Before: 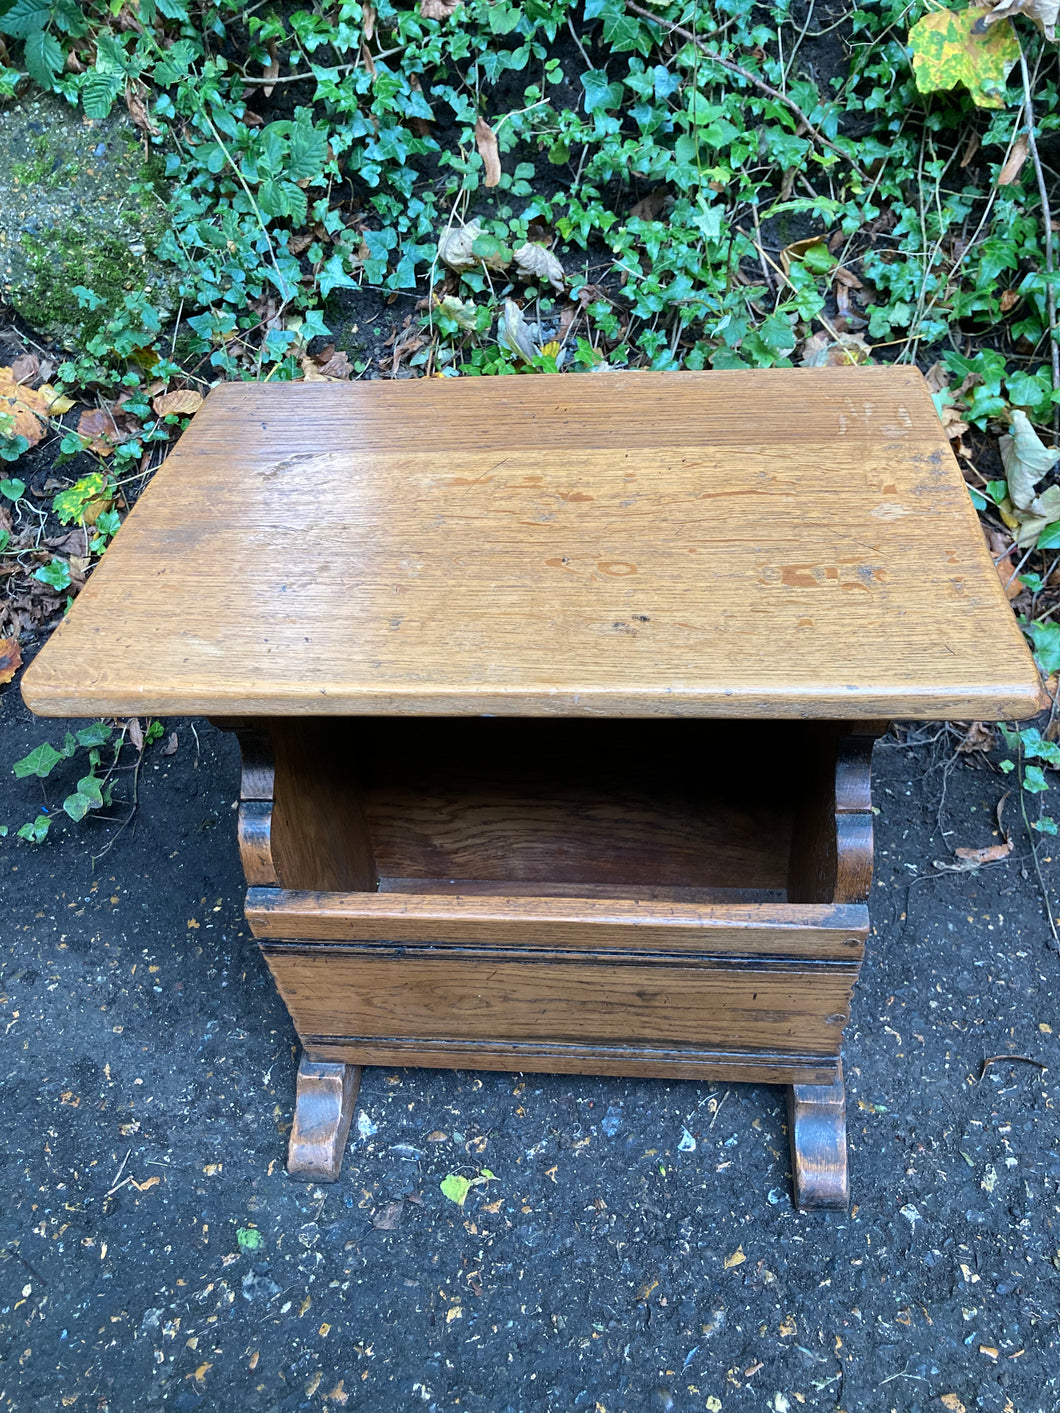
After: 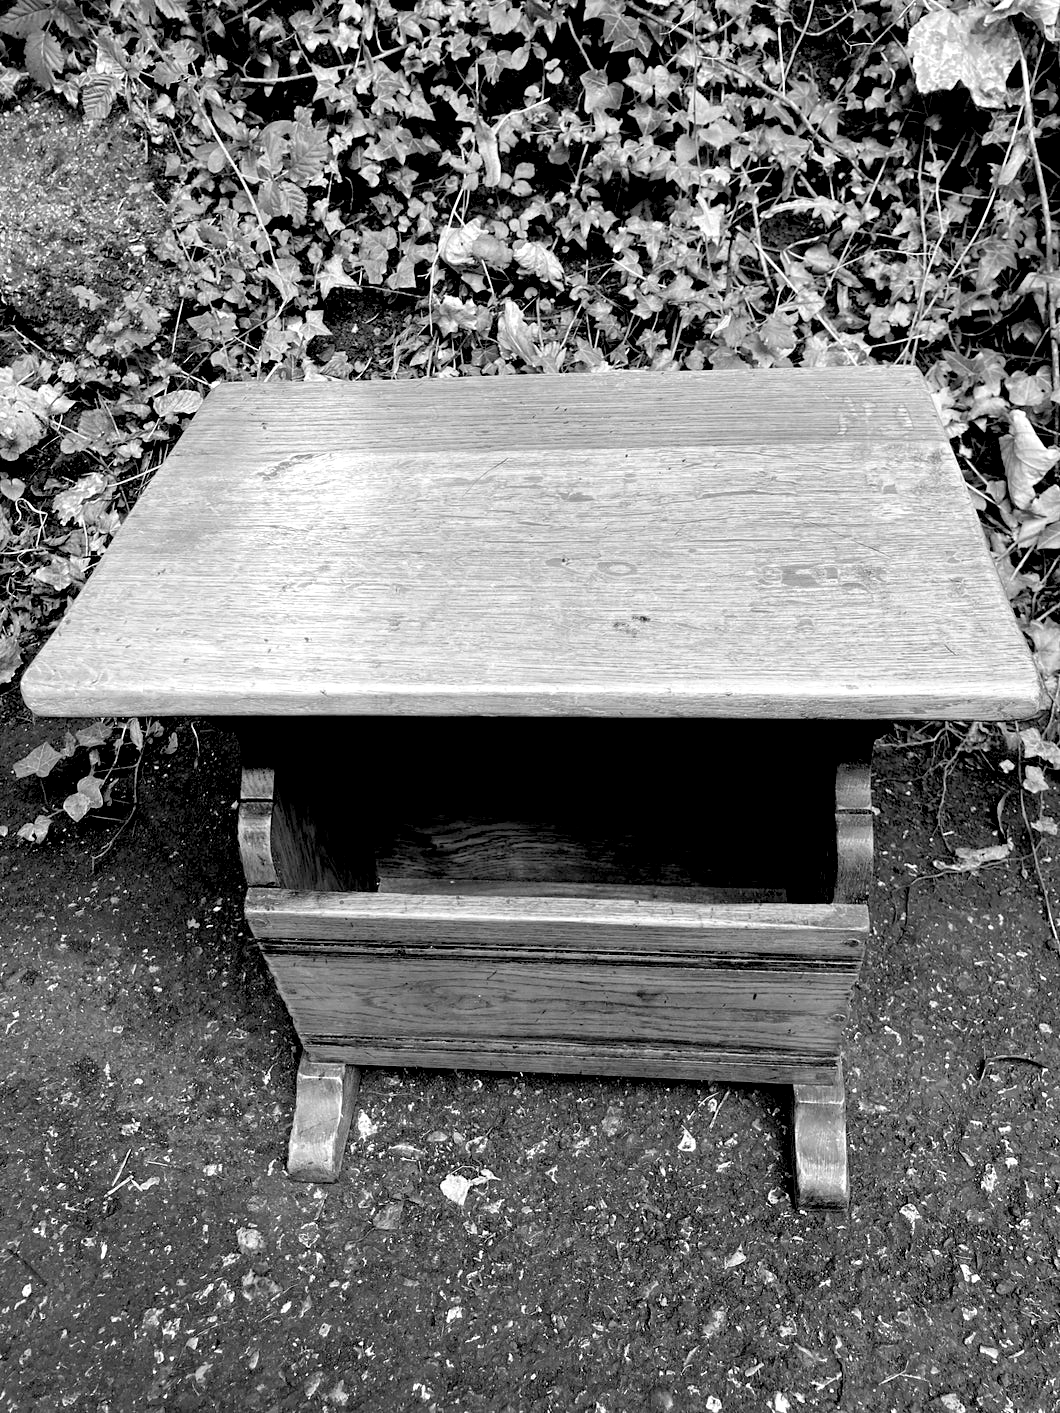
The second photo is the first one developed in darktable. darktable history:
monochrome: on, module defaults
exposure: black level correction 0.031, exposure 0.304 EV, compensate highlight preservation false
